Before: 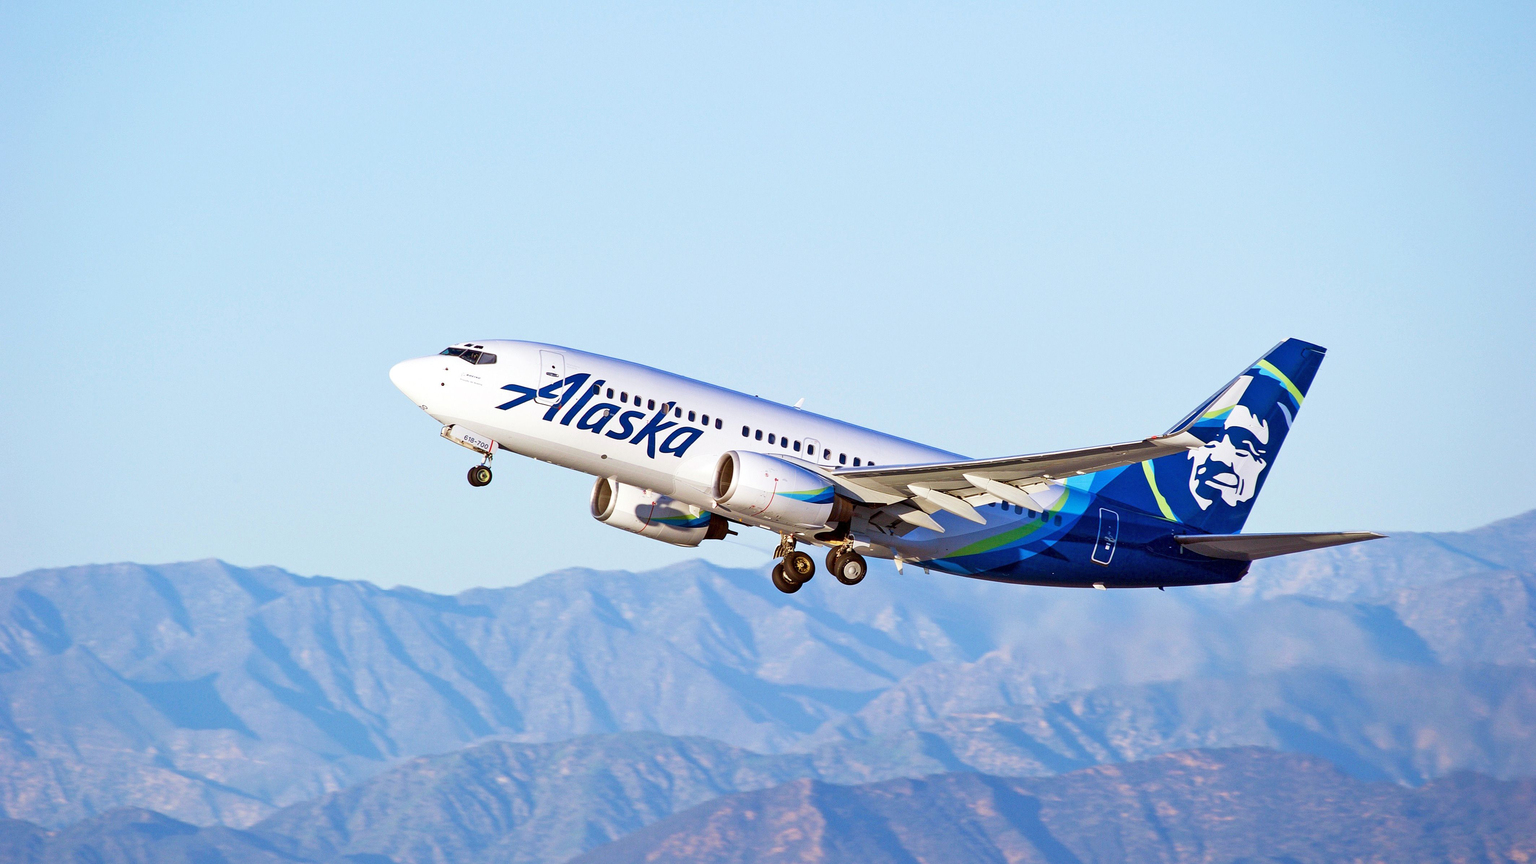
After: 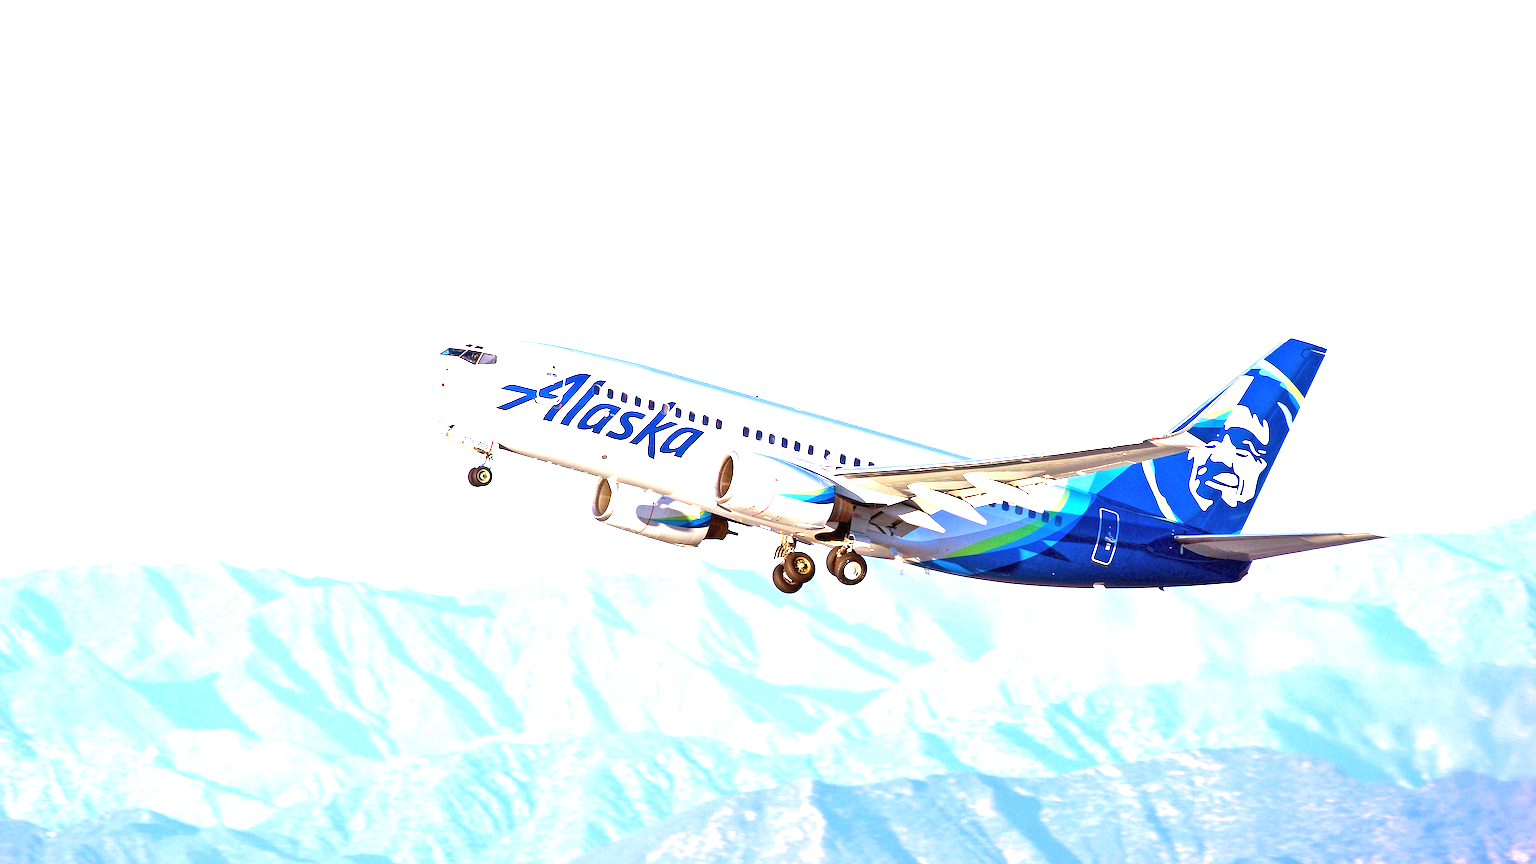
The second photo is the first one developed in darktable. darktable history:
exposure: black level correction 0, exposure 1.744 EV, compensate highlight preservation false
